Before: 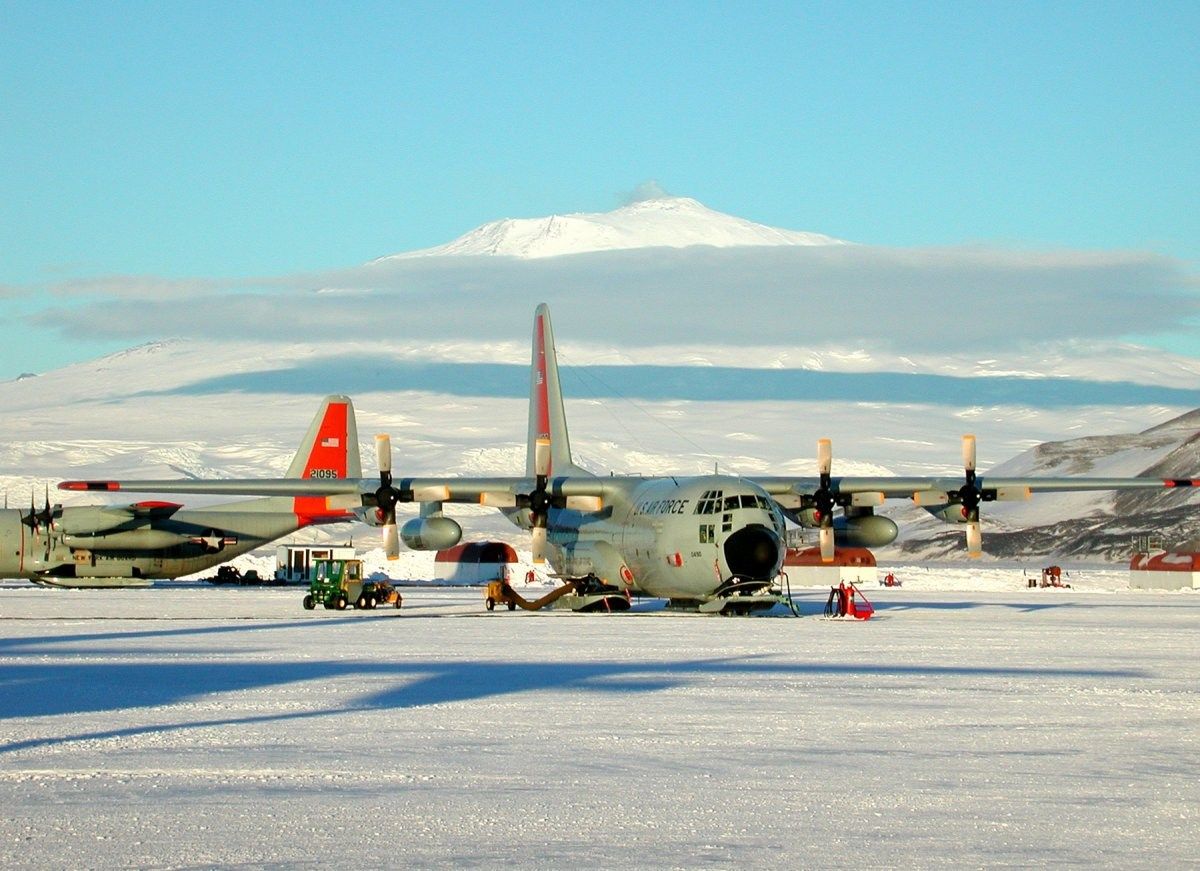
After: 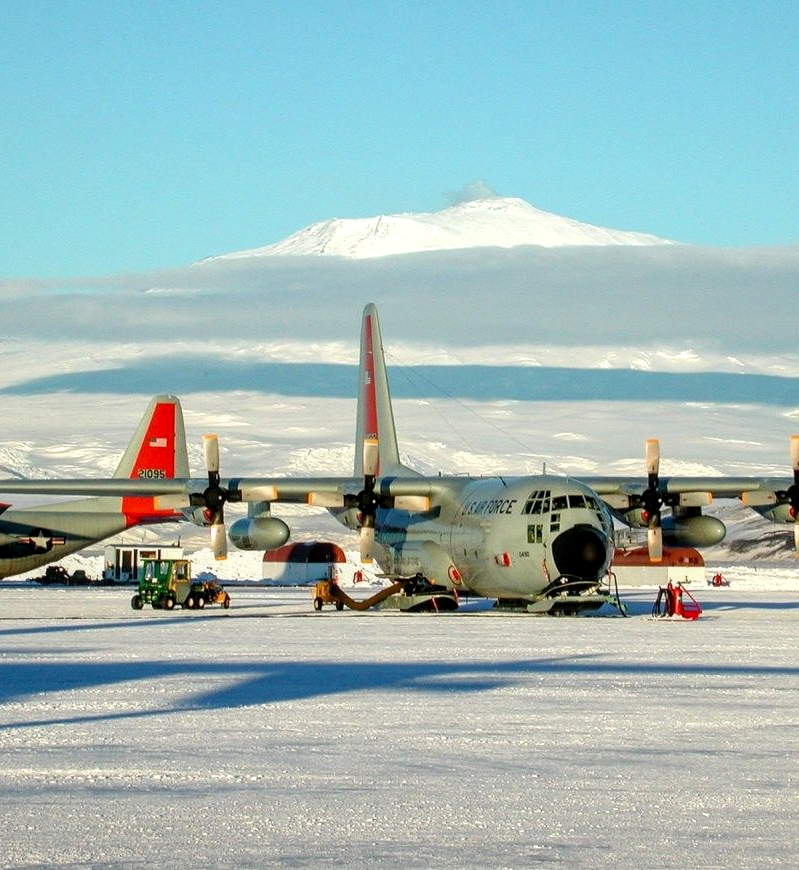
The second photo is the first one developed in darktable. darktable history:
local contrast: detail 130%
crop and rotate: left 14.385%, right 18.948%
